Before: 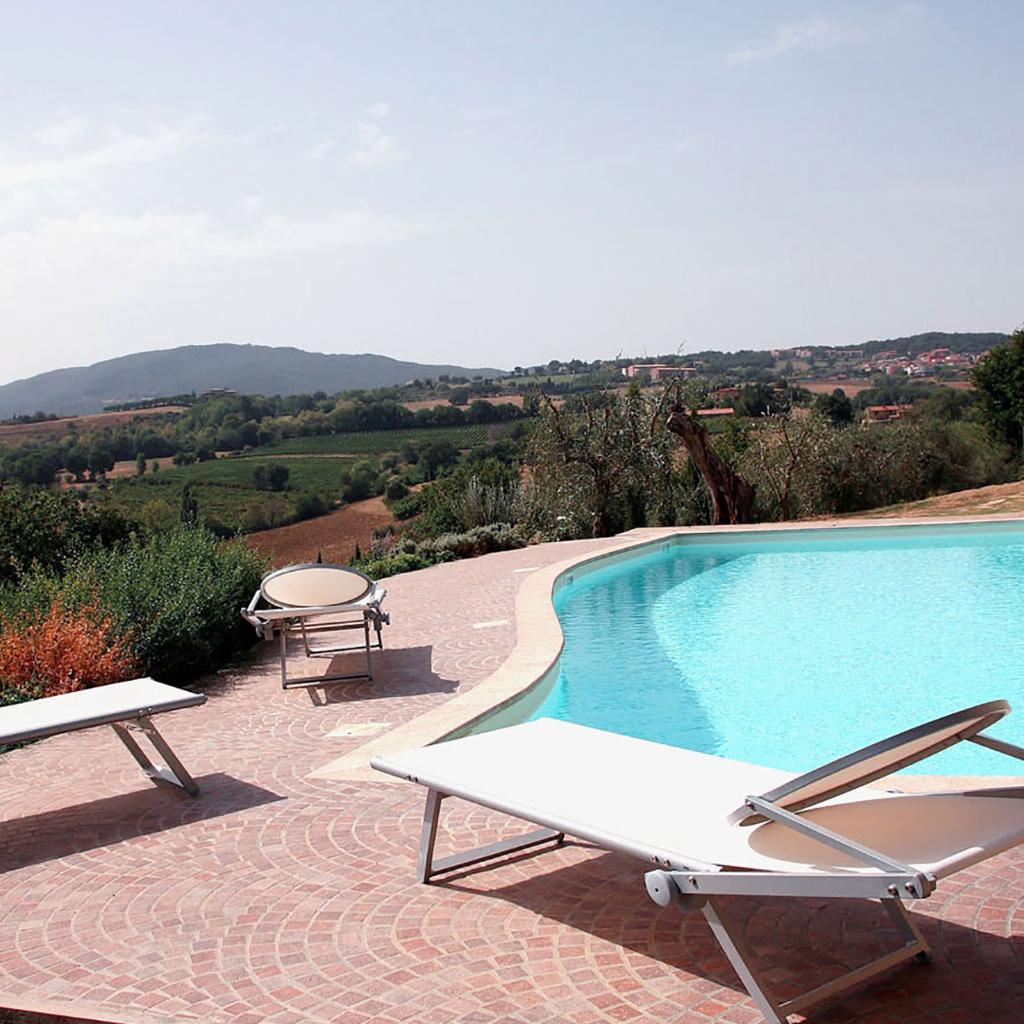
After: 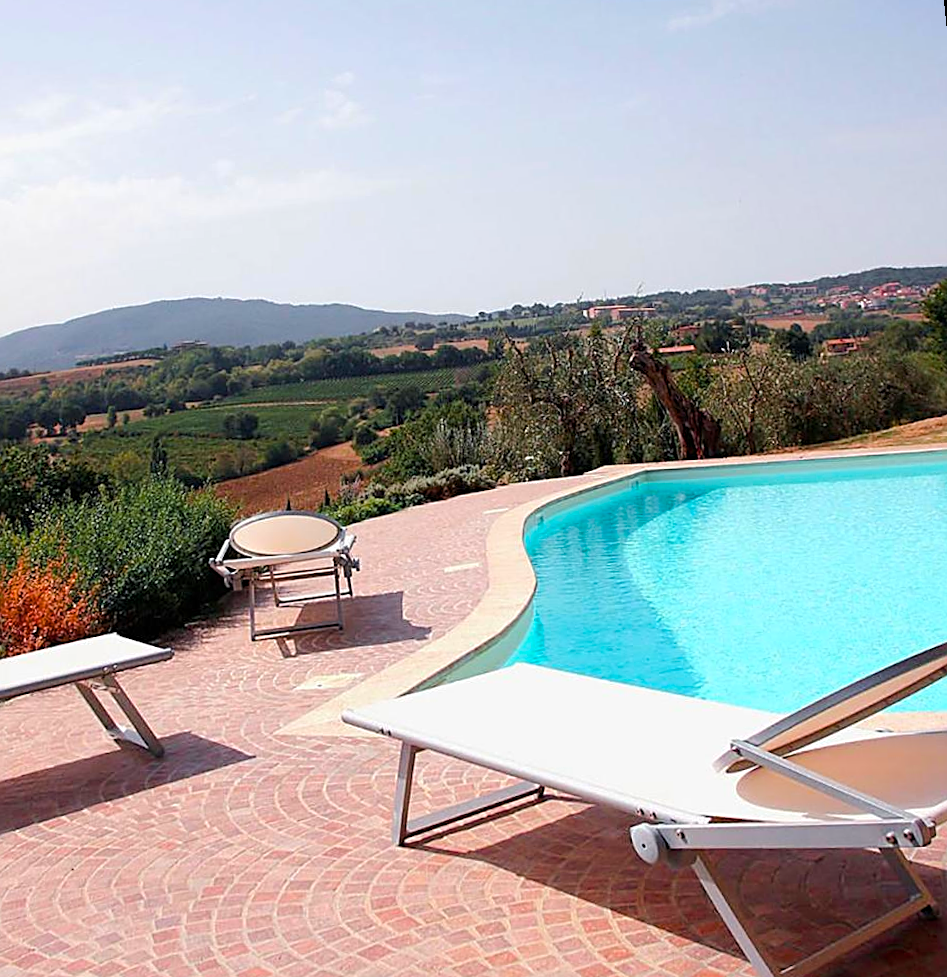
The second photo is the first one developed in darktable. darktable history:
rotate and perspective: rotation -1.68°, lens shift (vertical) -0.146, crop left 0.049, crop right 0.912, crop top 0.032, crop bottom 0.96
color balance rgb: perceptual saturation grading › global saturation 25%, perceptual brilliance grading › mid-tones 10%, perceptual brilliance grading › shadows 15%, global vibrance 20%
sharpen: on, module defaults
